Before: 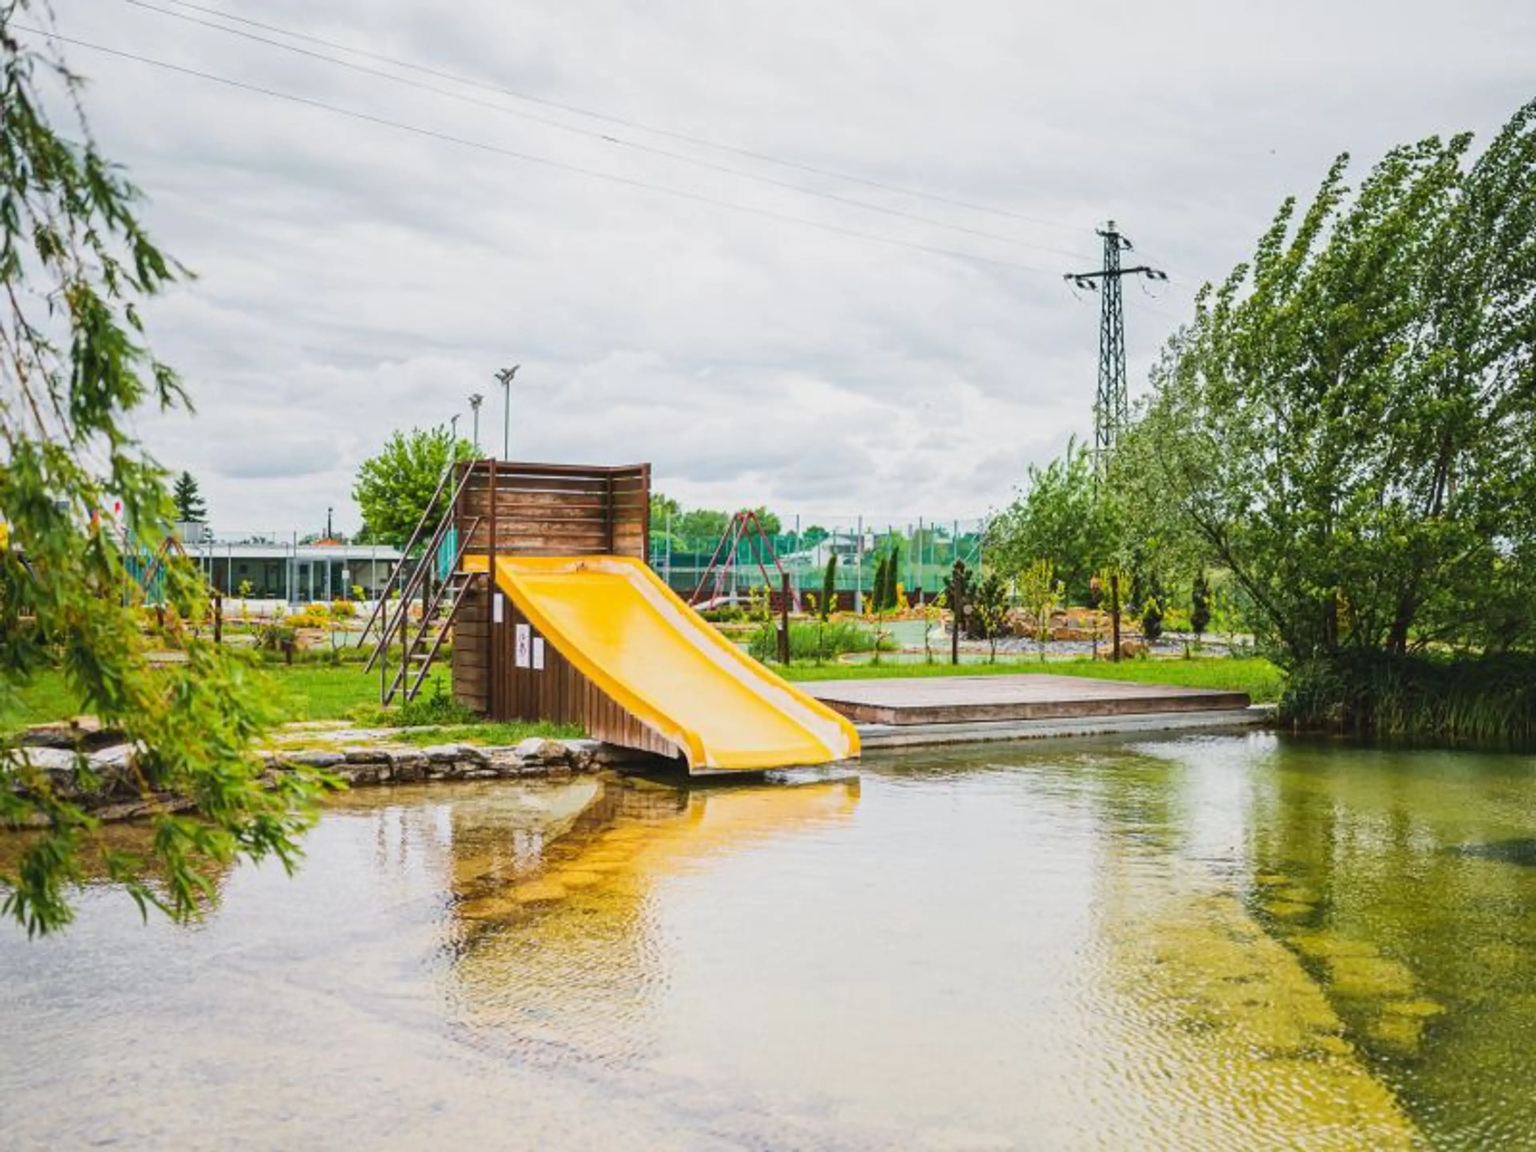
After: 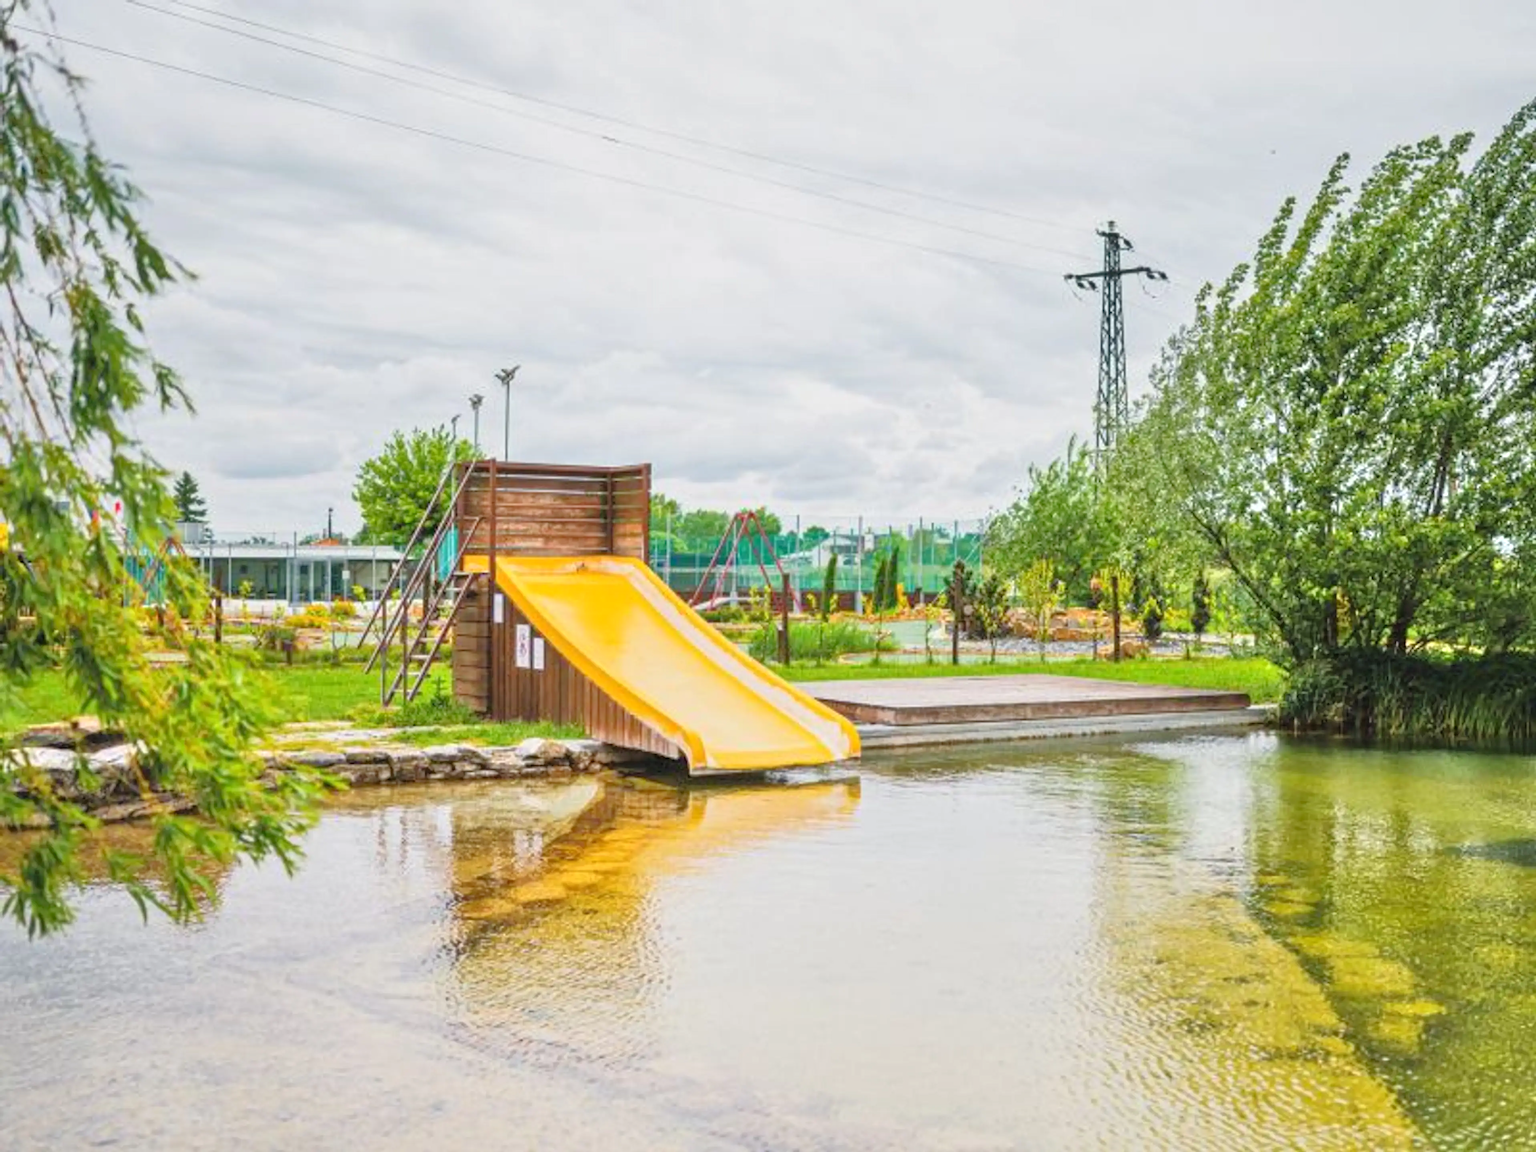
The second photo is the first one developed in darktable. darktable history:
tone equalizer: -7 EV 0.144 EV, -6 EV 0.635 EV, -5 EV 1.15 EV, -4 EV 1.33 EV, -3 EV 1.18 EV, -2 EV 0.6 EV, -1 EV 0.153 EV, mask exposure compensation -0.508 EV
